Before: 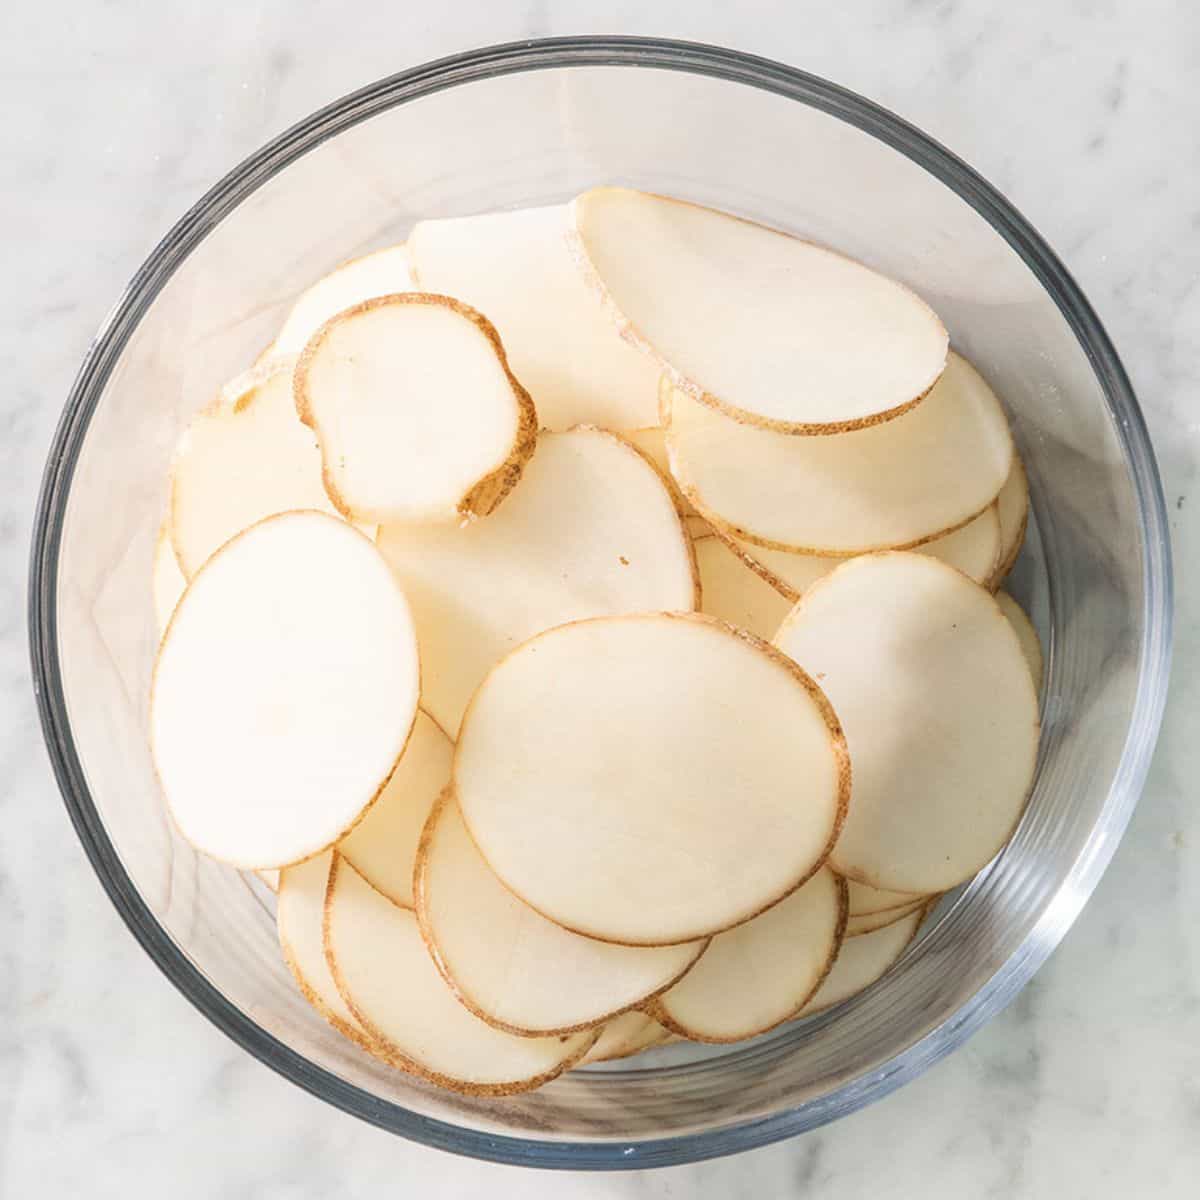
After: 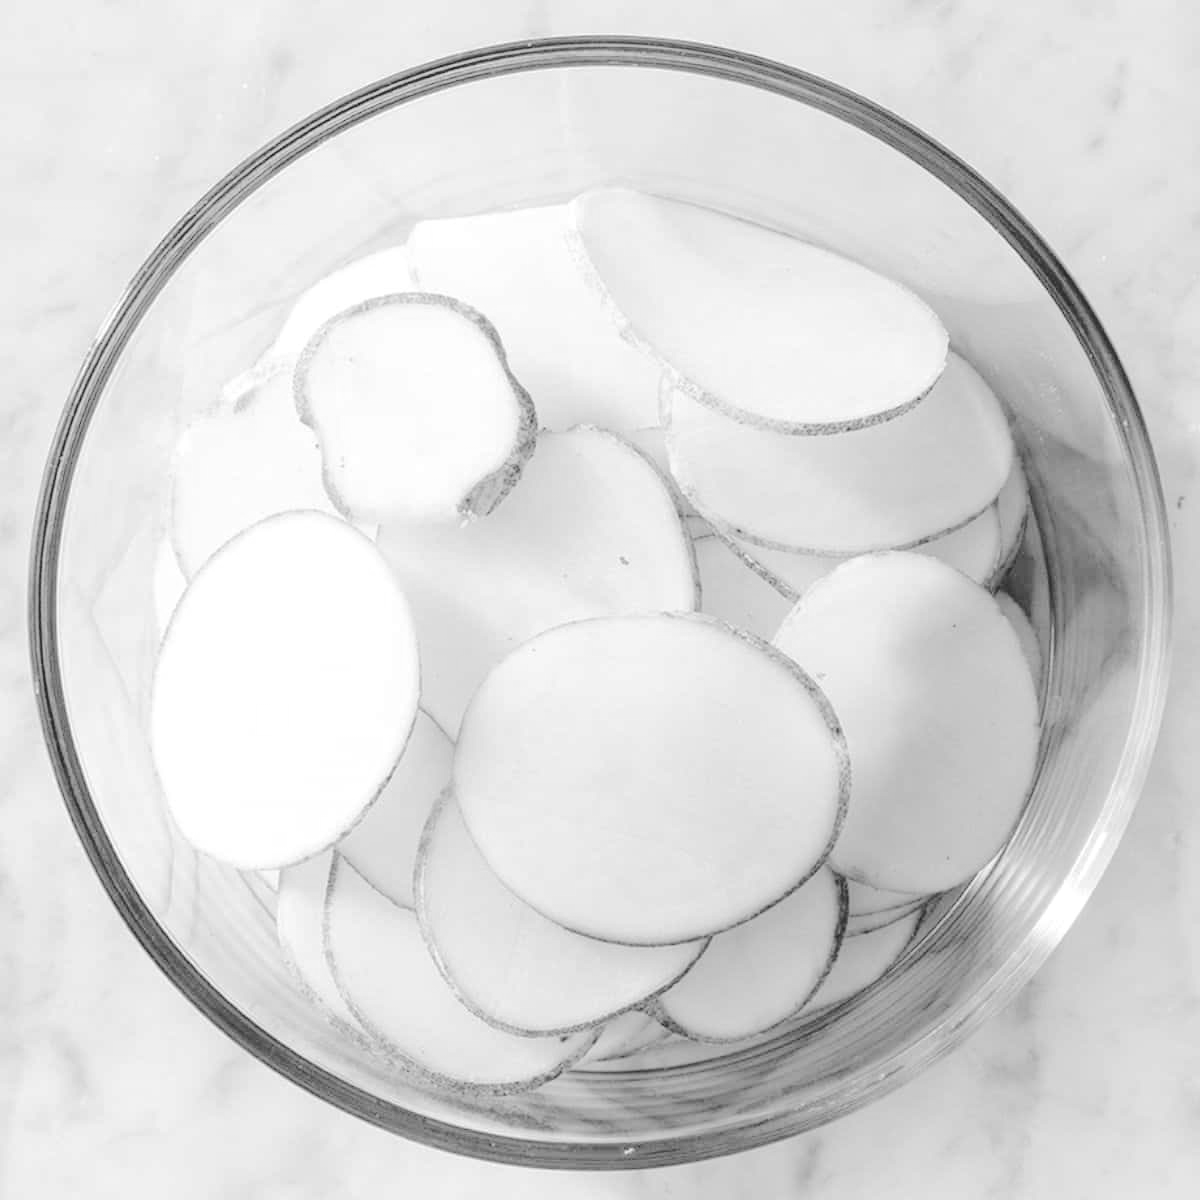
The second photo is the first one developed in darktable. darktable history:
color correction: saturation 0.2
monochrome: a -4.13, b 5.16, size 1
tone curve: curves: ch0 [(0, 0) (0.003, 0.057) (0.011, 0.061) (0.025, 0.065) (0.044, 0.075) (0.069, 0.082) (0.1, 0.09) (0.136, 0.102) (0.177, 0.145) (0.224, 0.195) (0.277, 0.27) (0.335, 0.374) (0.399, 0.486) (0.468, 0.578) (0.543, 0.652) (0.623, 0.717) (0.709, 0.778) (0.801, 0.837) (0.898, 0.909) (1, 1)], preserve colors none
white balance: red 1.127, blue 0.943
